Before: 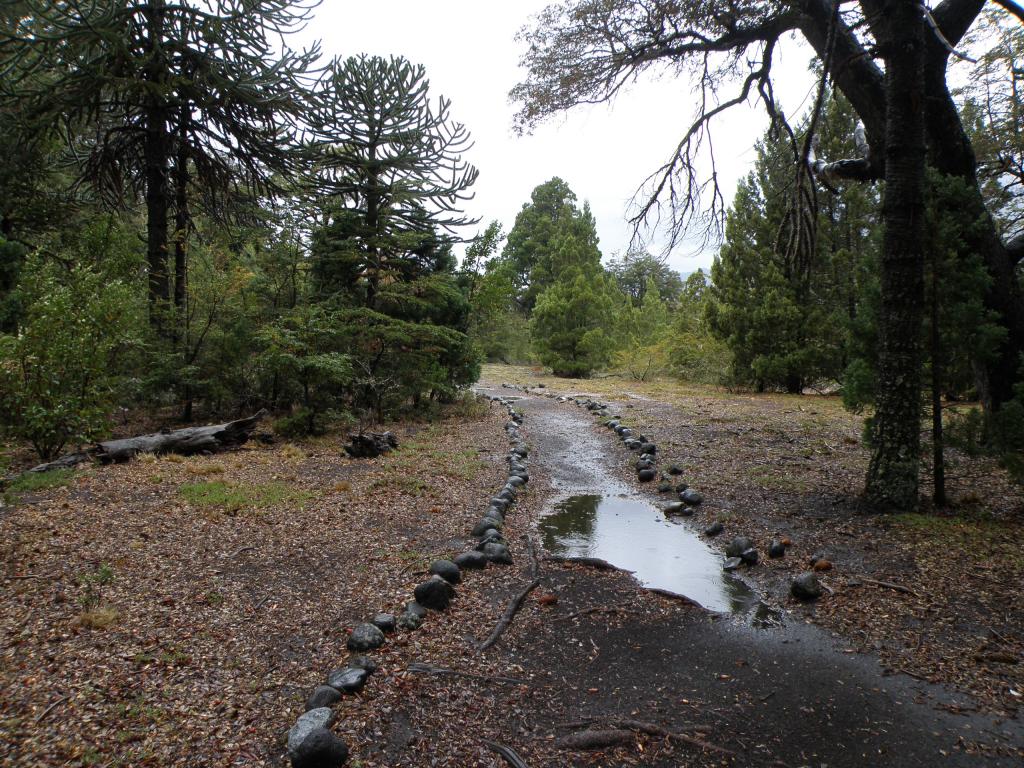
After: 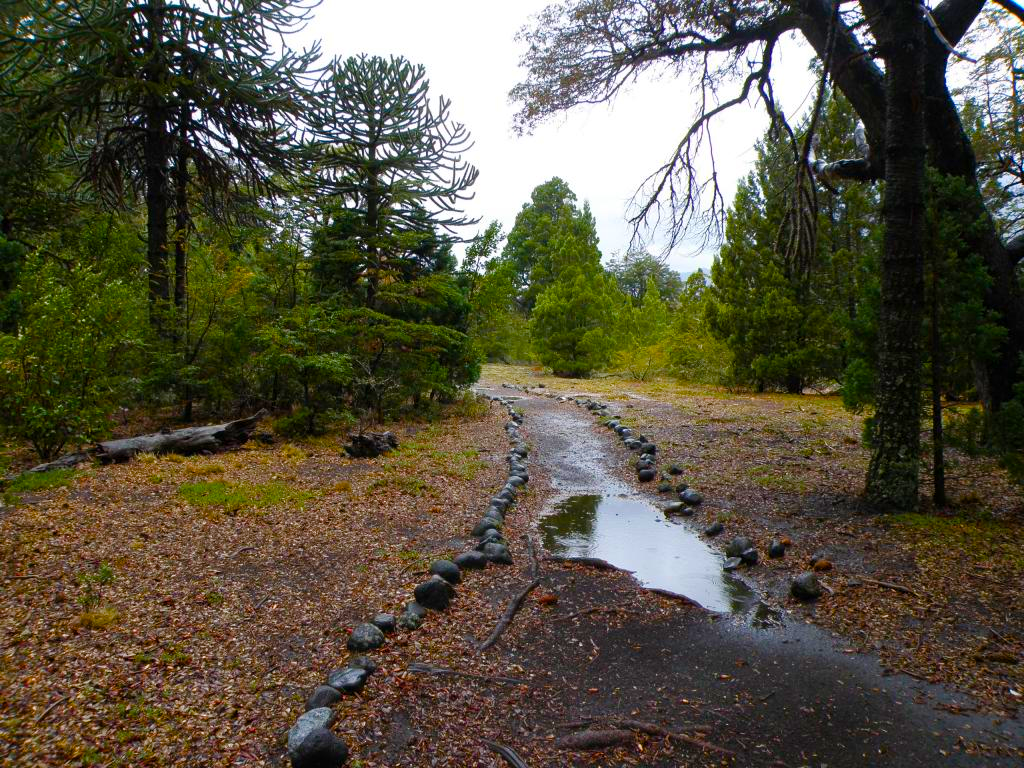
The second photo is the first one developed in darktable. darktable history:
color balance rgb: perceptual saturation grading › global saturation 24.501%, perceptual saturation grading › highlights -24.081%, perceptual saturation grading › mid-tones 23.73%, perceptual saturation grading › shadows 39.589%, global vibrance 45.059%
